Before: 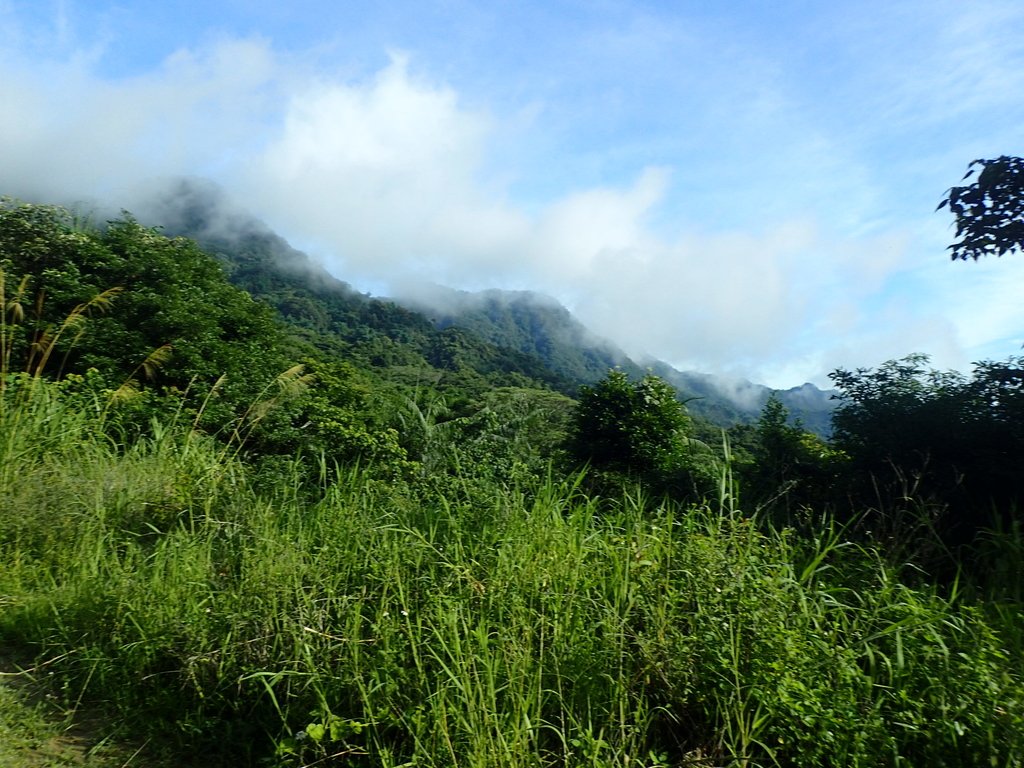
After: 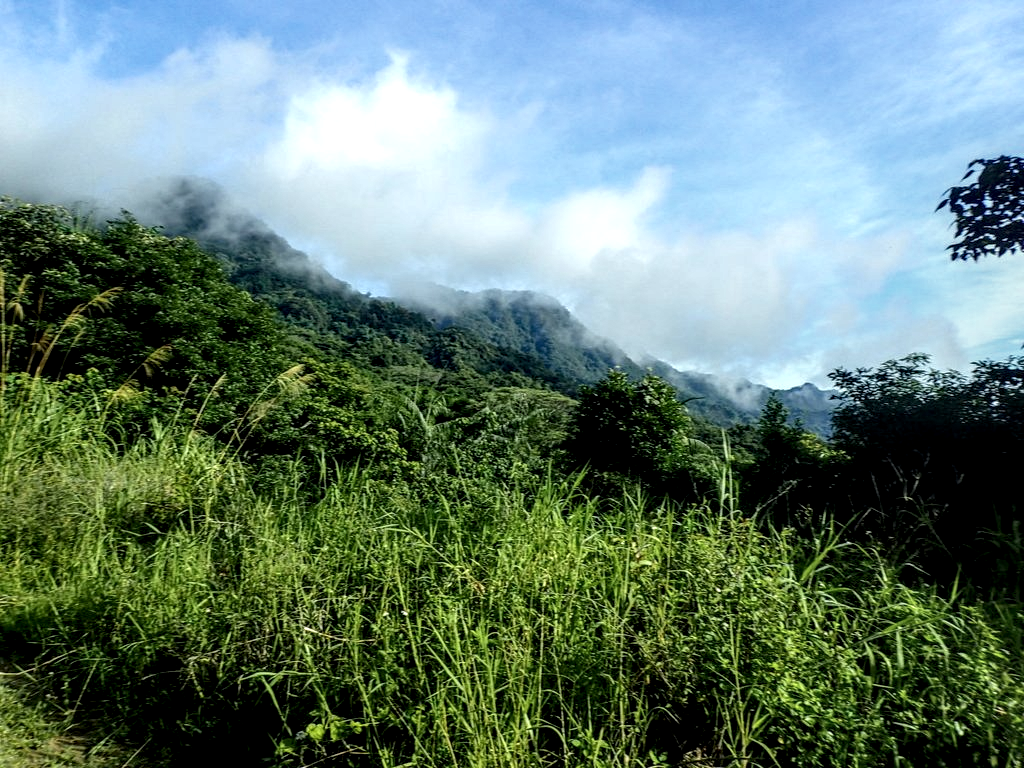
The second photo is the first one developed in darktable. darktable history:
local contrast: highlights 16%, detail 185%
